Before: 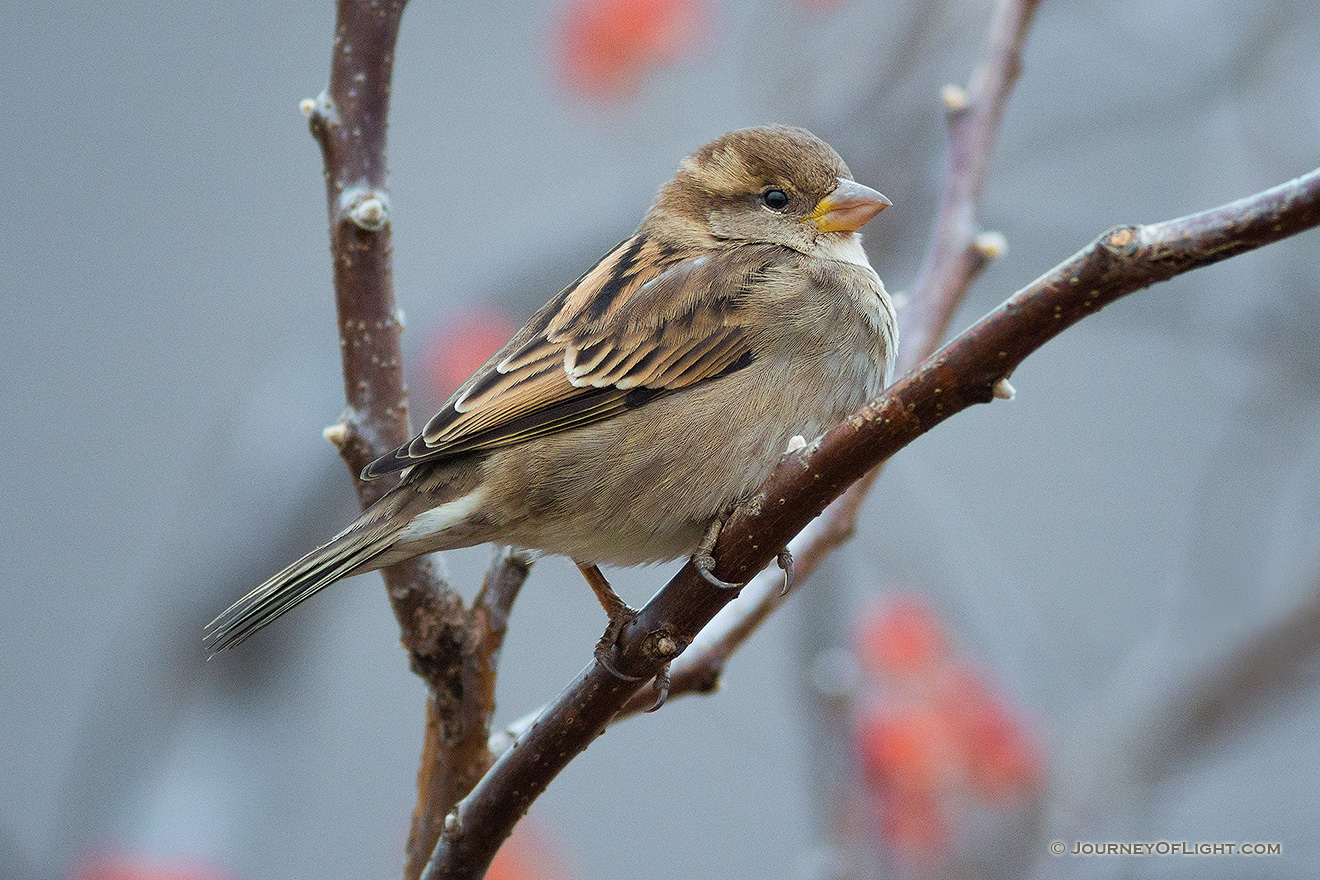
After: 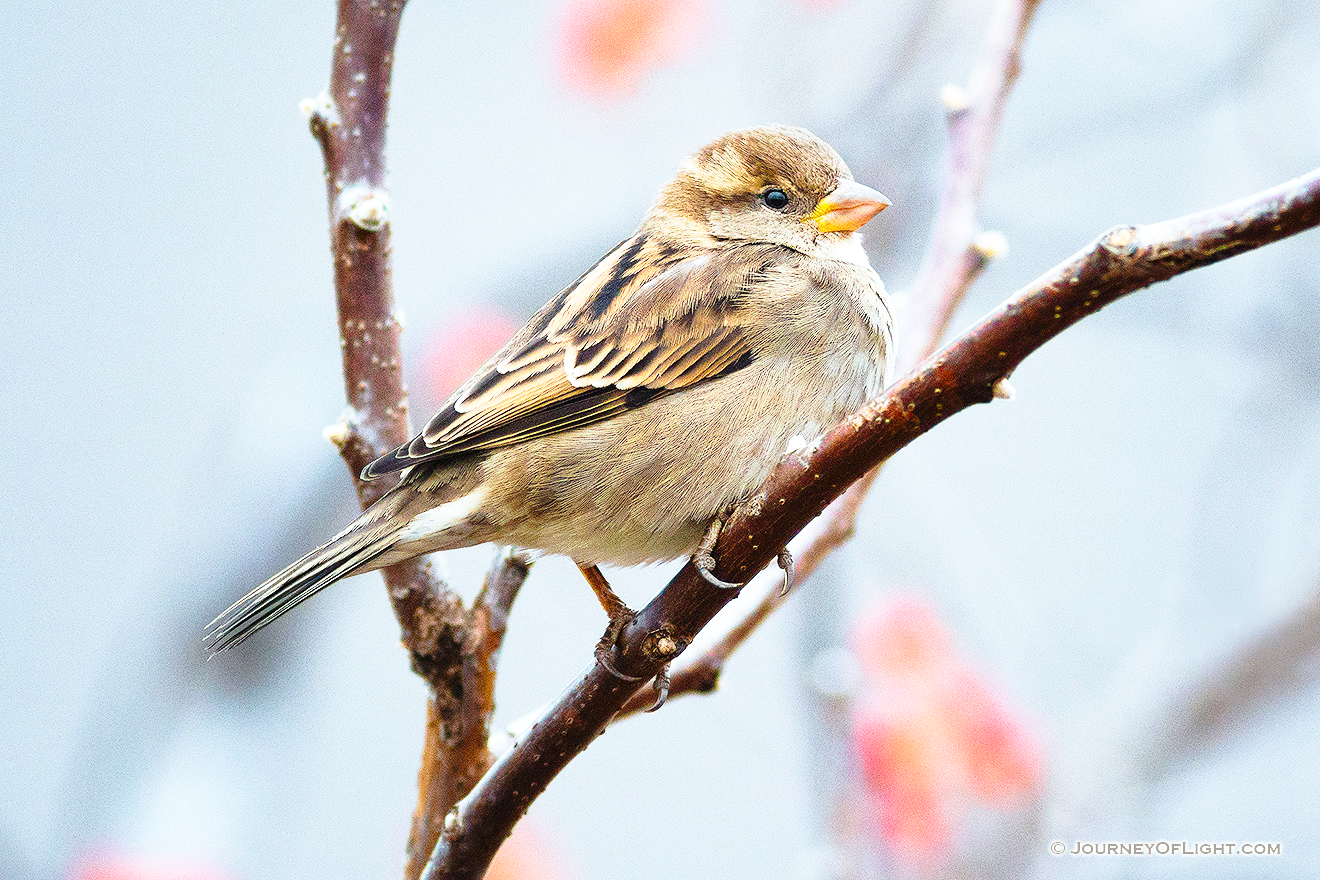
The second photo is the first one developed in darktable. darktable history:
base curve: curves: ch0 [(0, 0) (0.026, 0.03) (0.109, 0.232) (0.351, 0.748) (0.669, 0.968) (1, 1)], preserve colors none
exposure: black level correction 0, exposure 0.301 EV, compensate highlight preservation false
contrast brightness saturation: contrast 0.044, saturation 0.158
